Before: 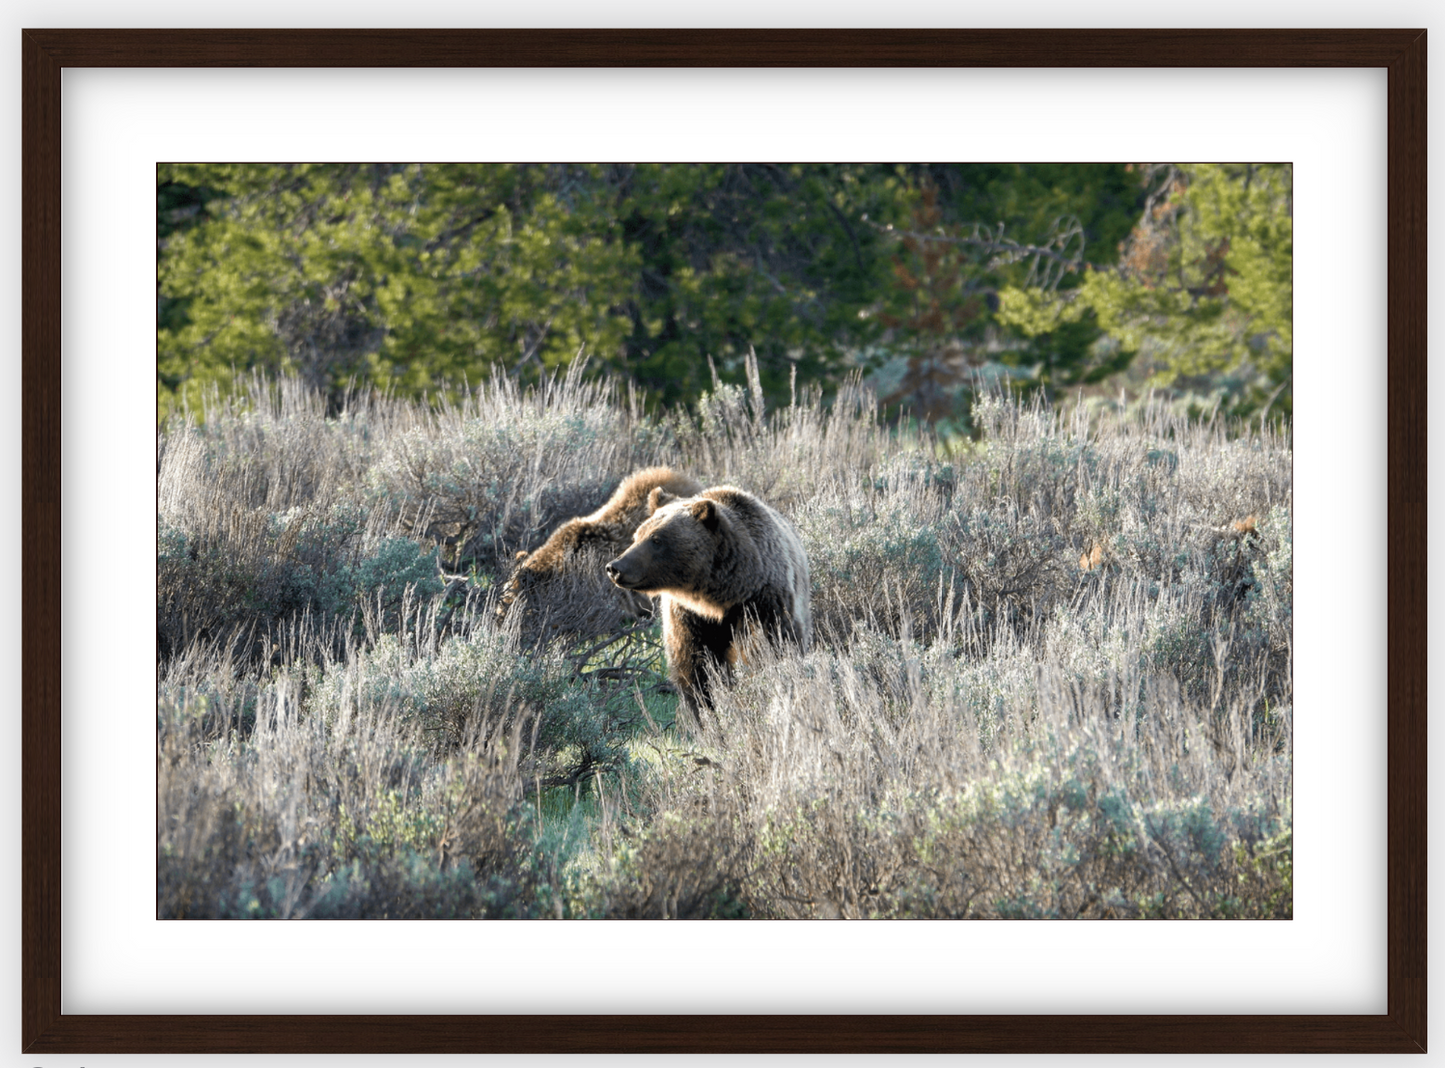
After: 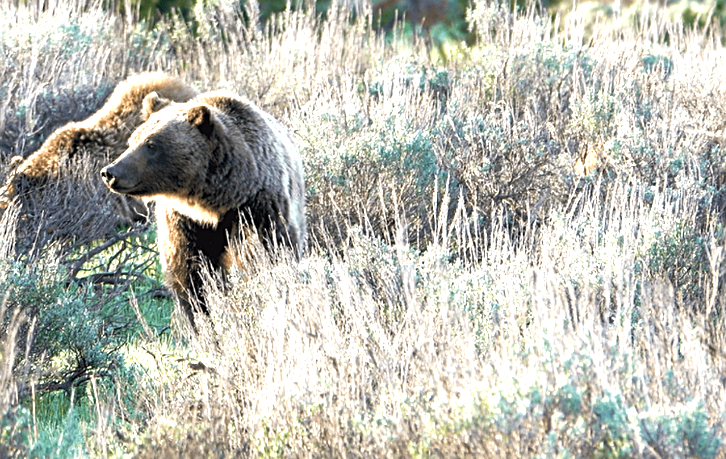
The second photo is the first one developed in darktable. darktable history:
crop: left 34.971%, top 36.986%, right 14.746%, bottom 19.99%
sharpen: on, module defaults
velvia: on, module defaults
exposure: black level correction 0, exposure 1 EV, compensate exposure bias true, compensate highlight preservation false
